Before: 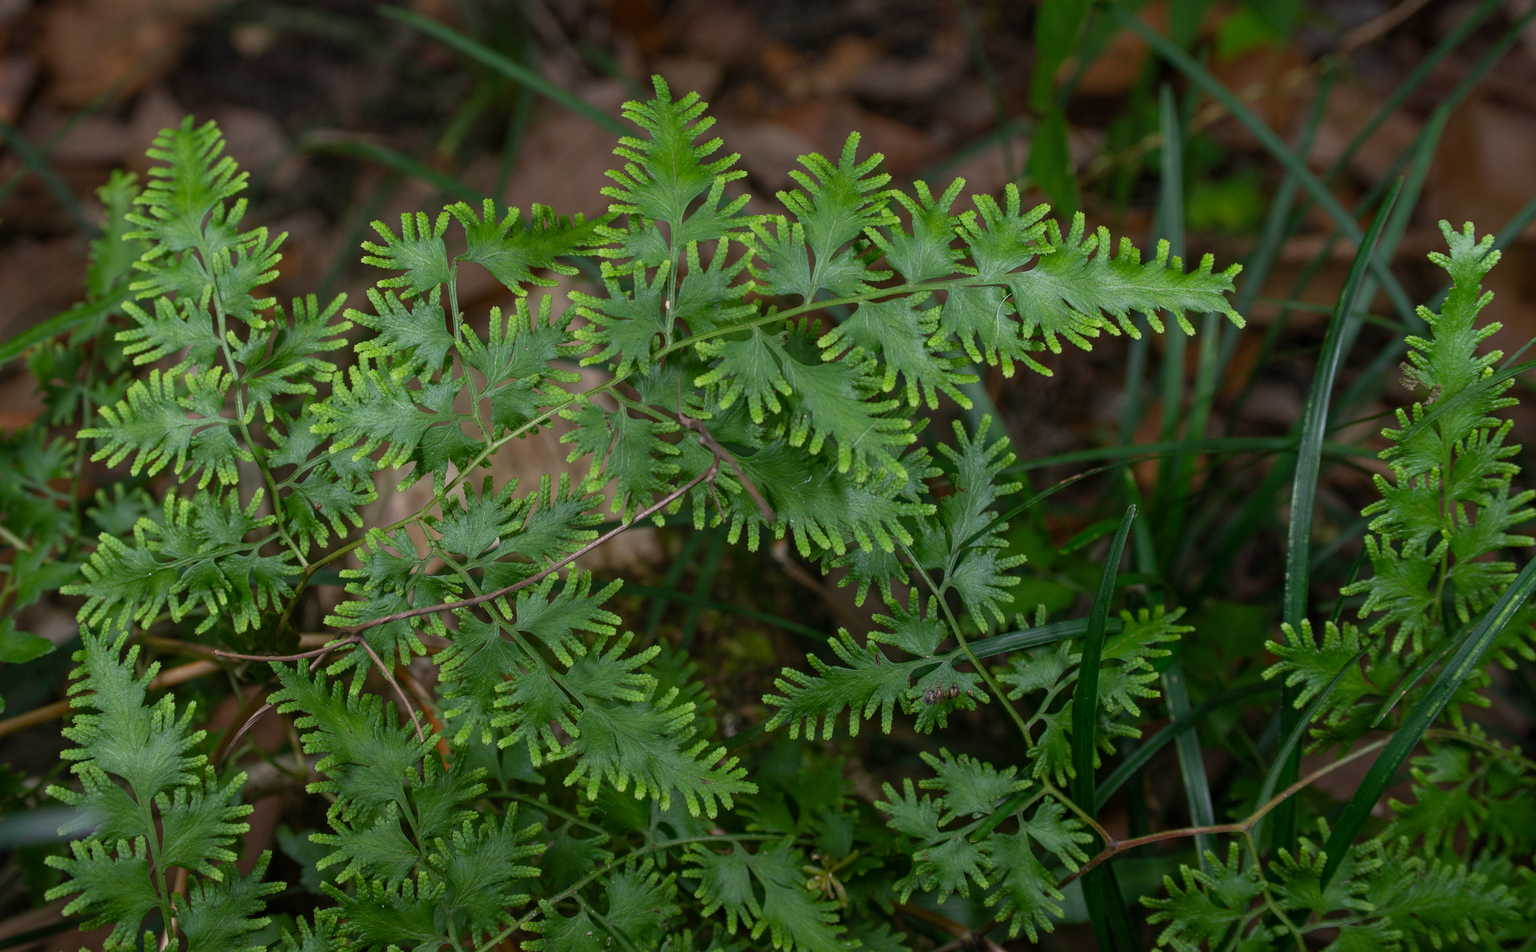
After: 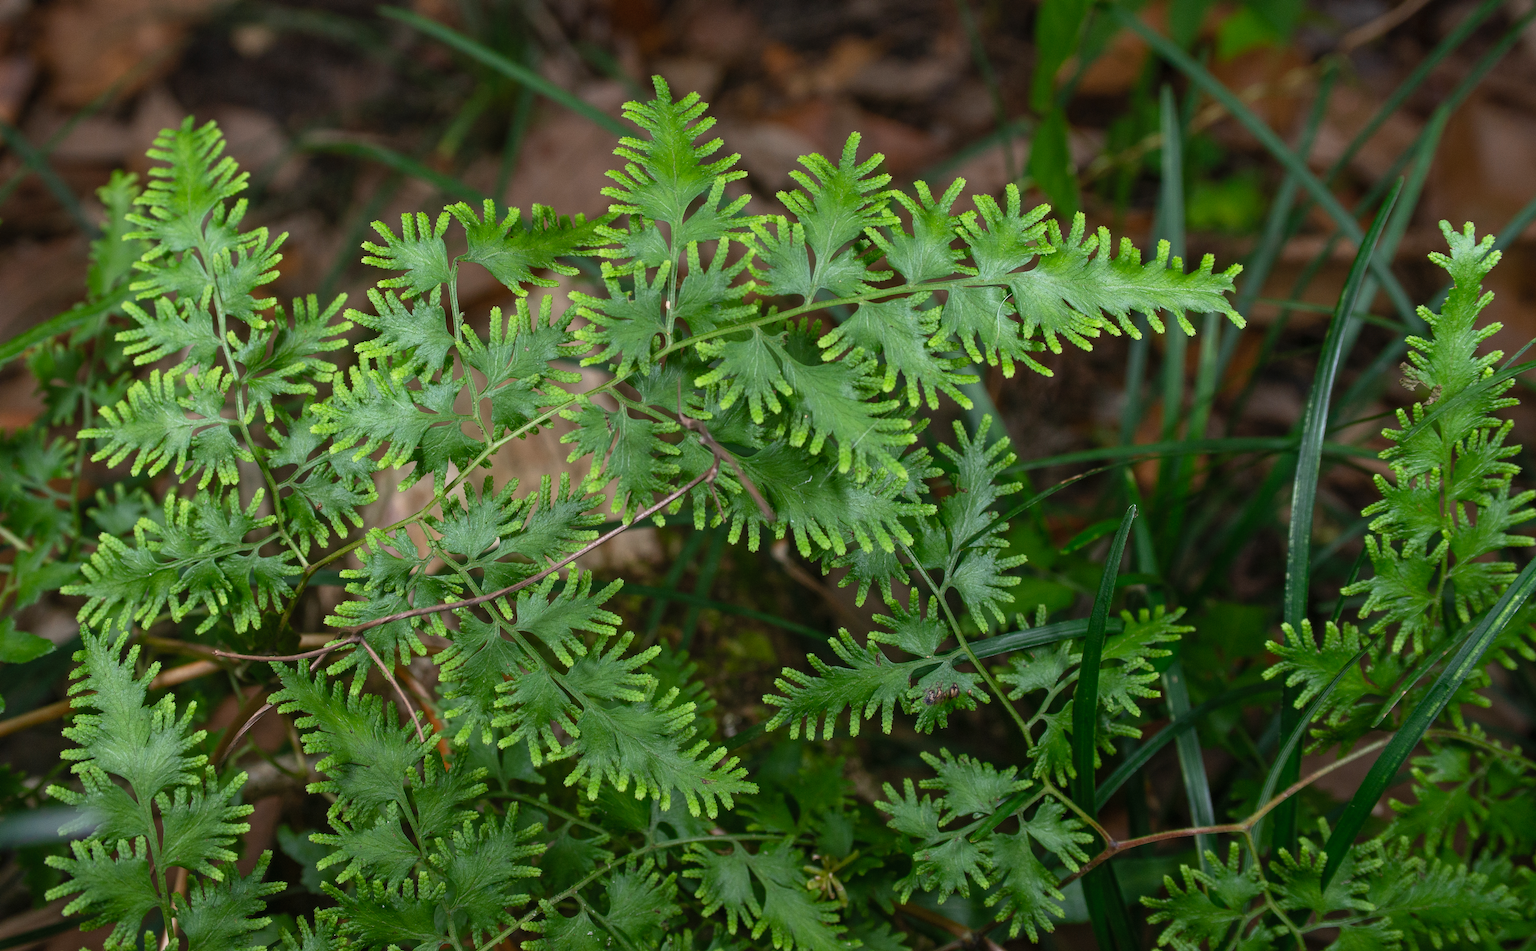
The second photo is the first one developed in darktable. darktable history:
contrast brightness saturation: contrast 0.196, brightness 0.151, saturation 0.149
